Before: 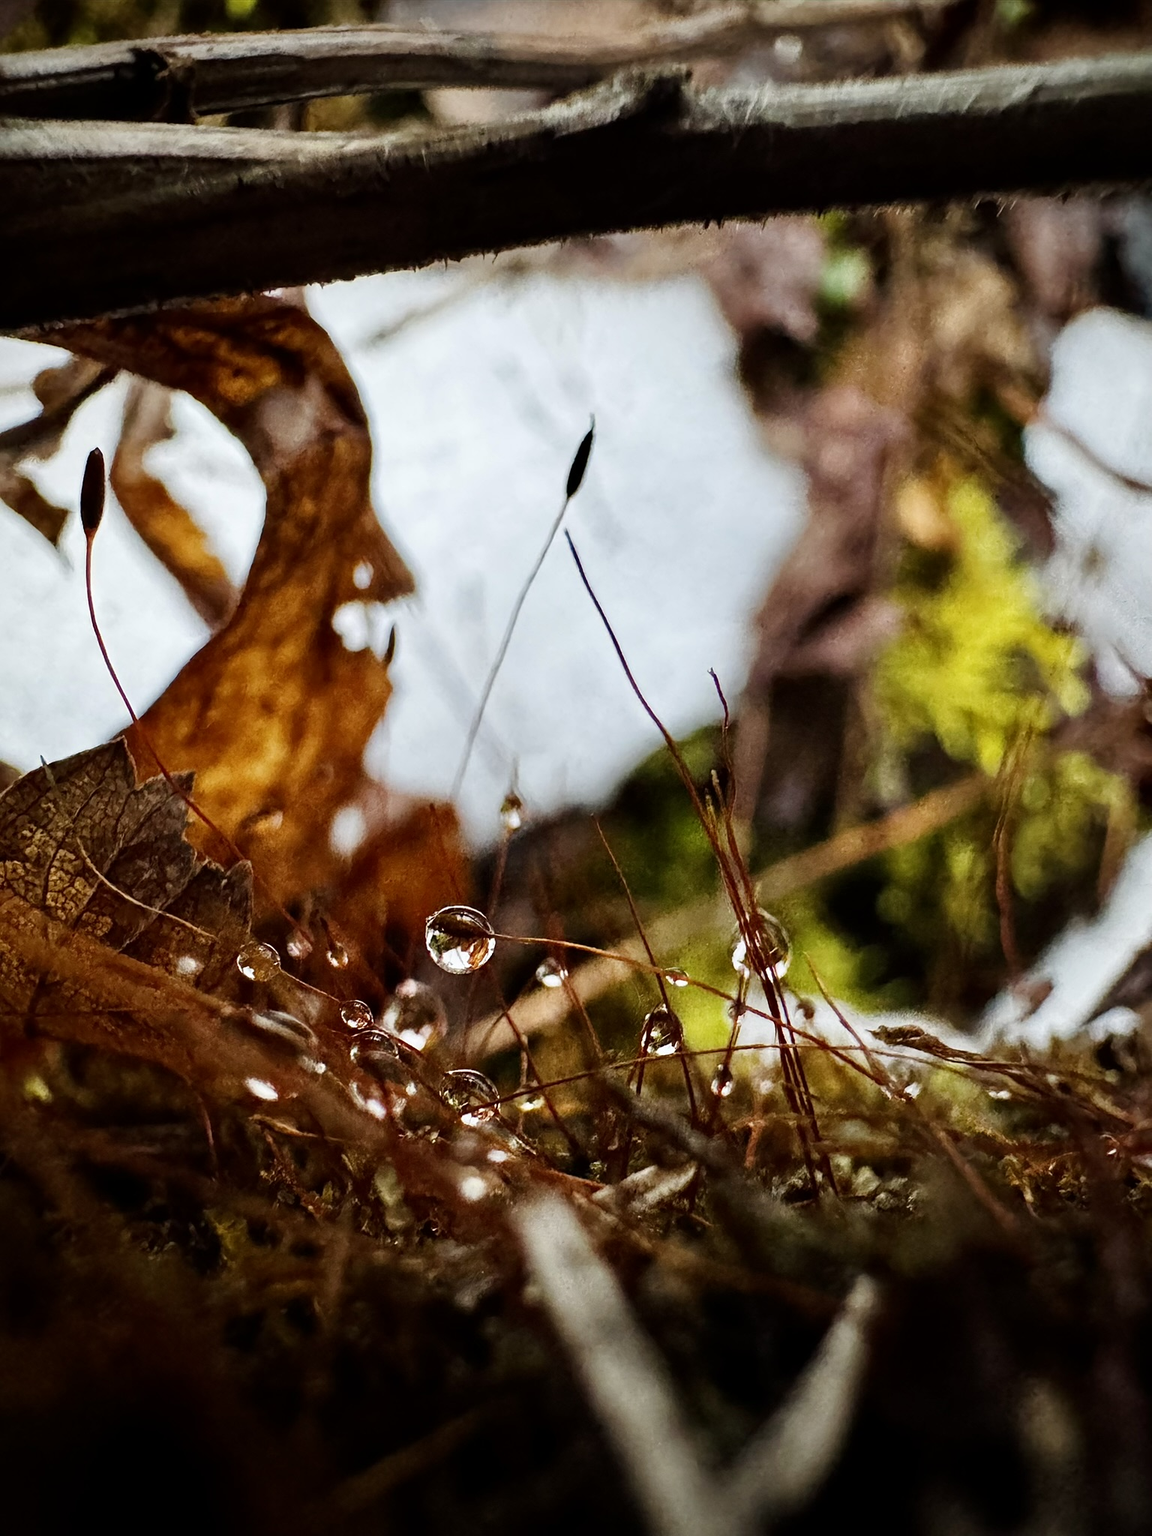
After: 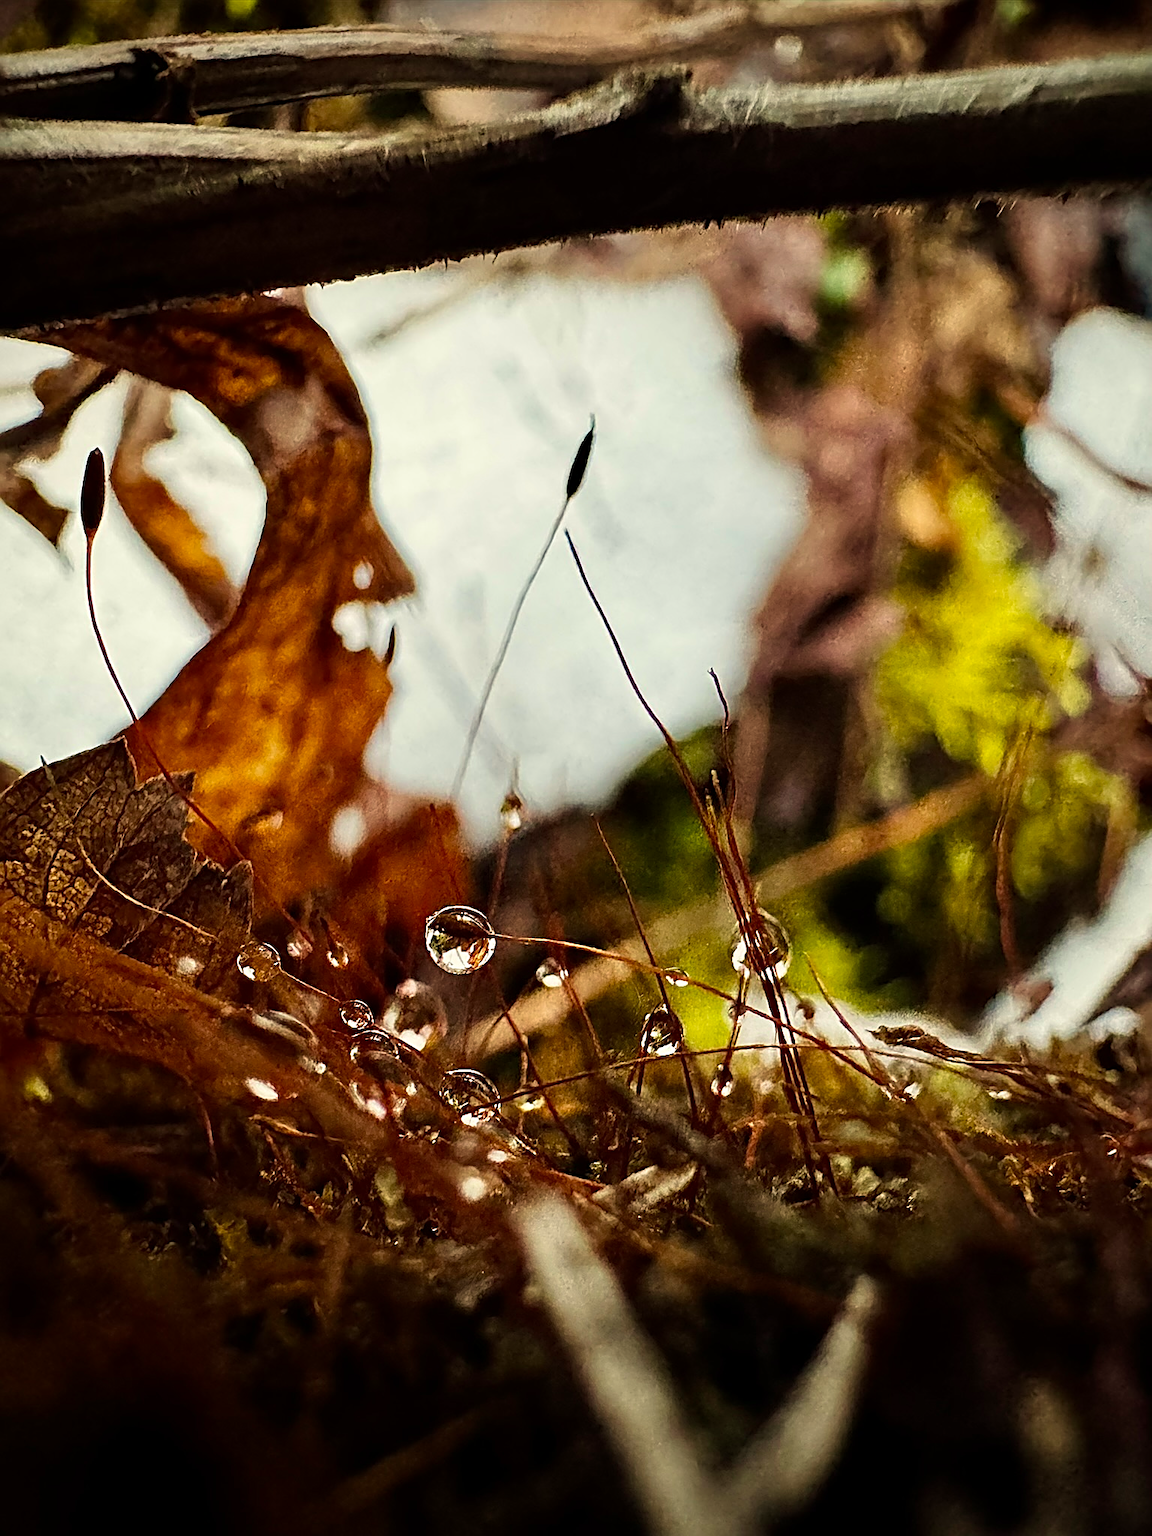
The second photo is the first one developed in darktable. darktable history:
velvia: on, module defaults
white balance: red 1.029, blue 0.92
sharpen: radius 2.584, amount 0.688
